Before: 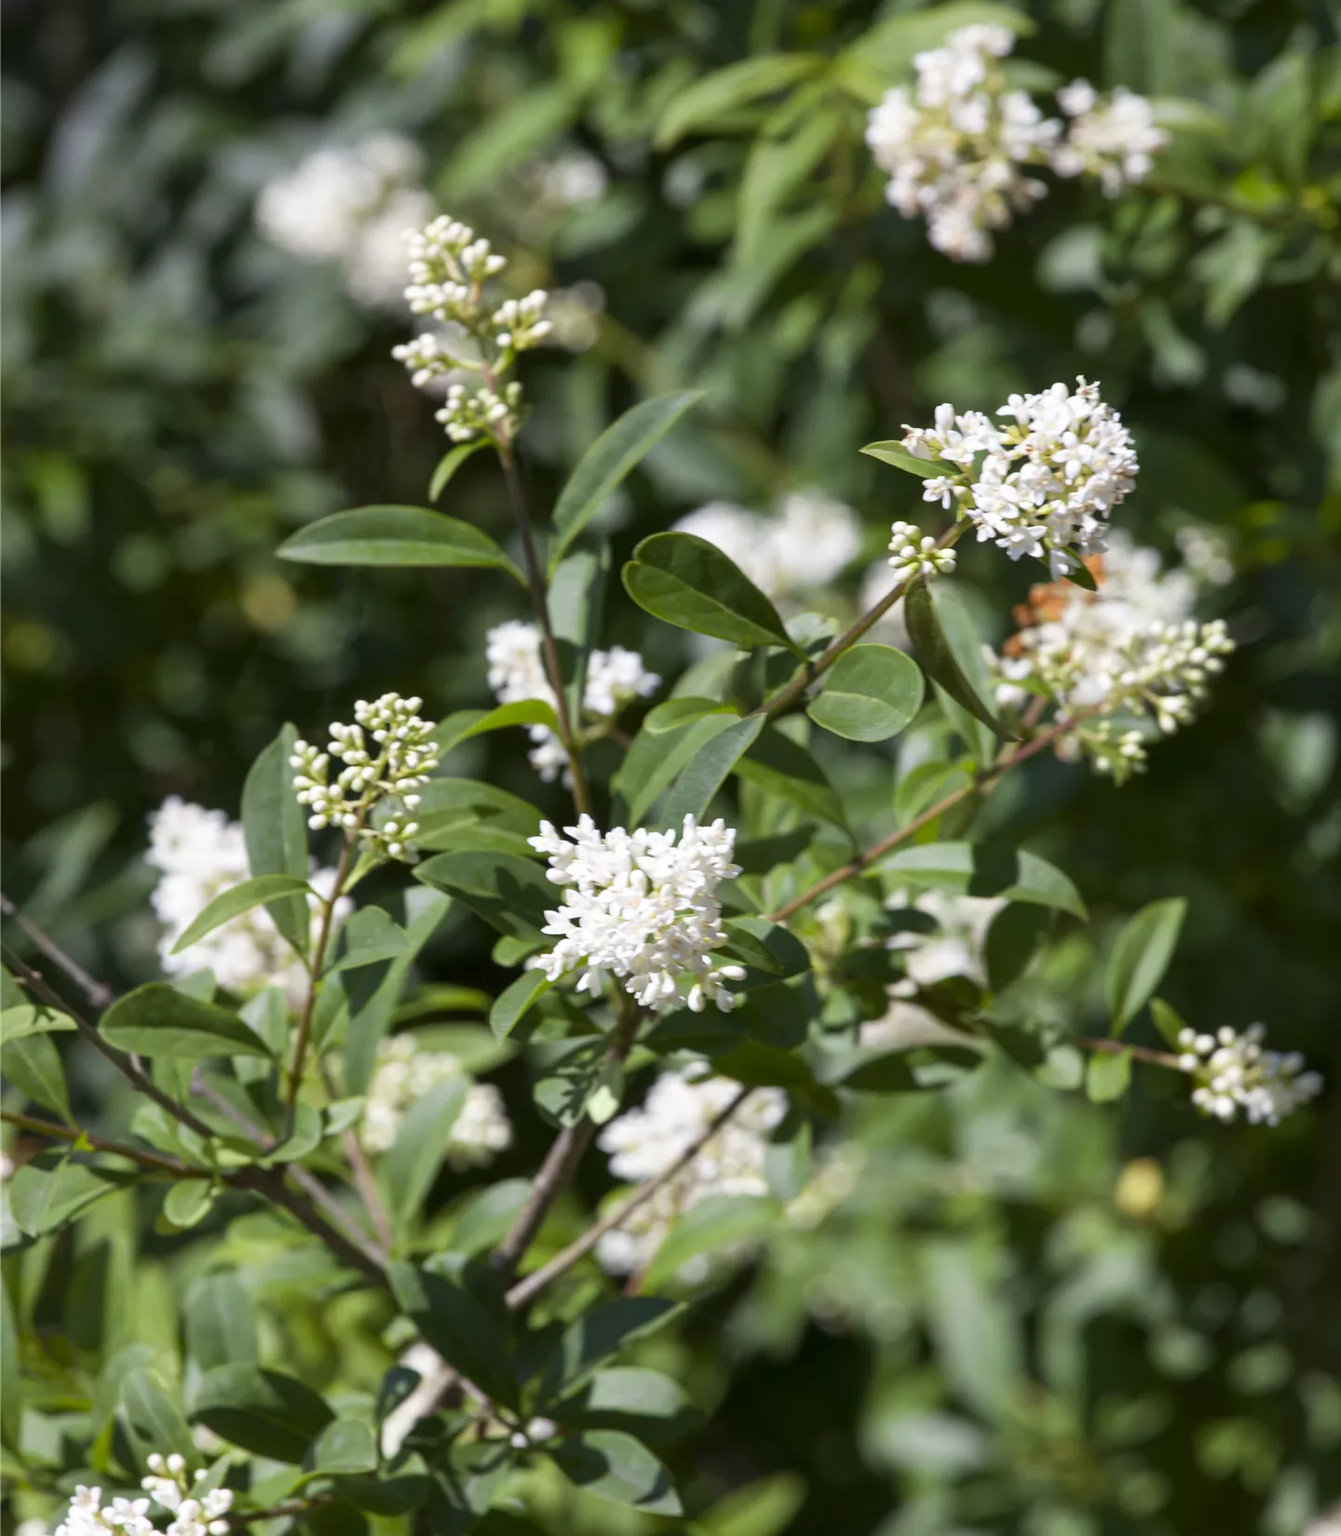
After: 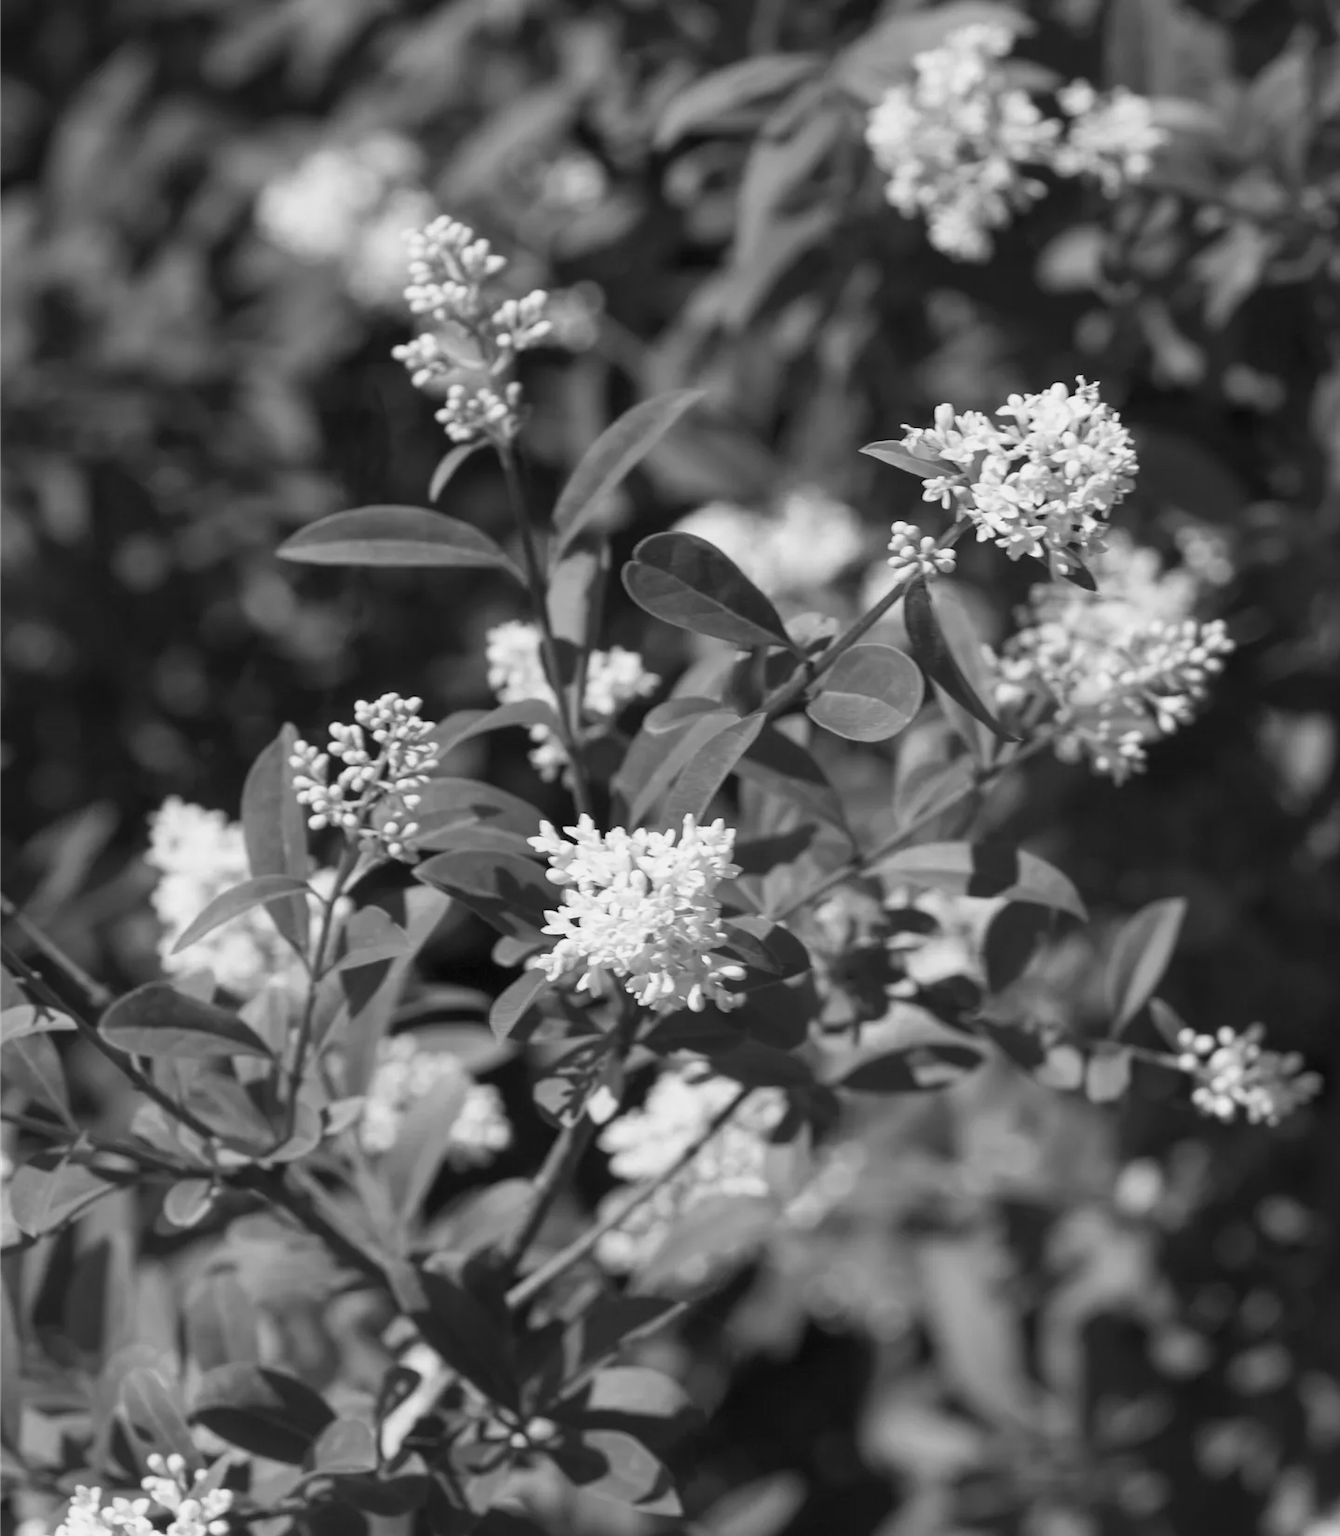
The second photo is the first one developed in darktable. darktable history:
color balance rgb: on, module defaults
monochrome: a 14.95, b -89.96
